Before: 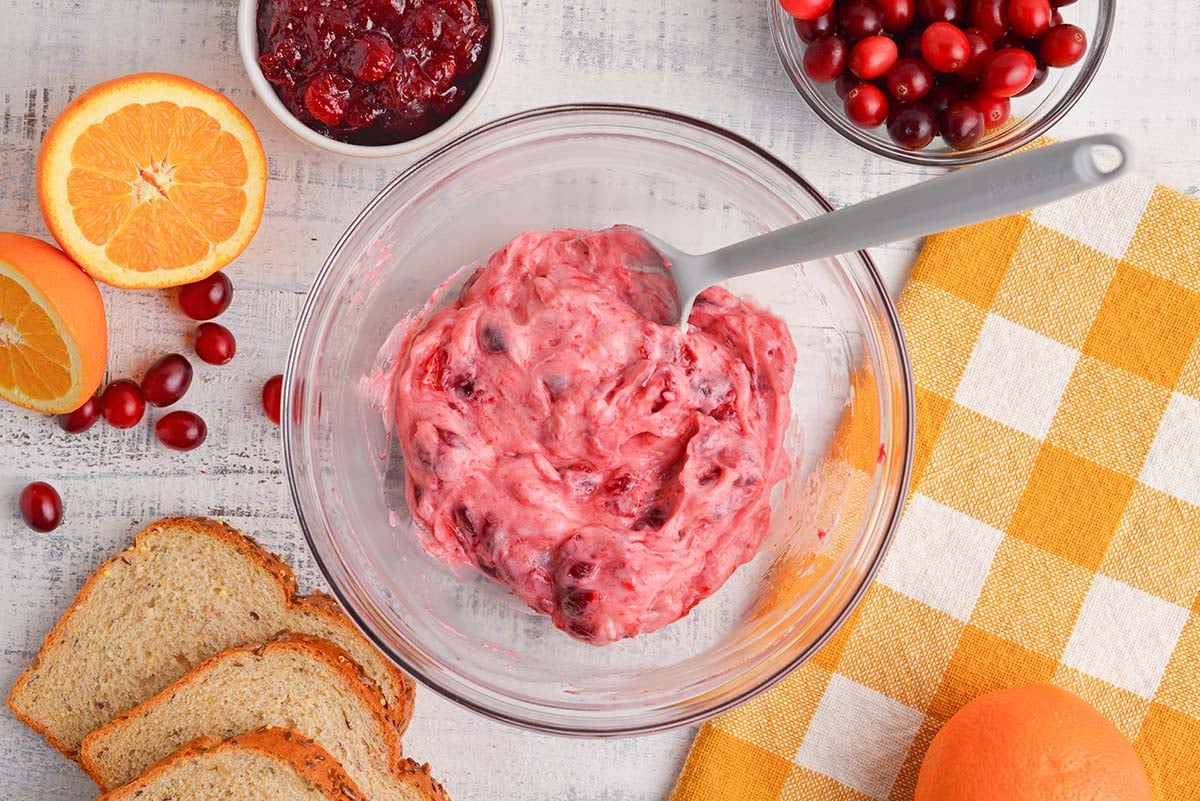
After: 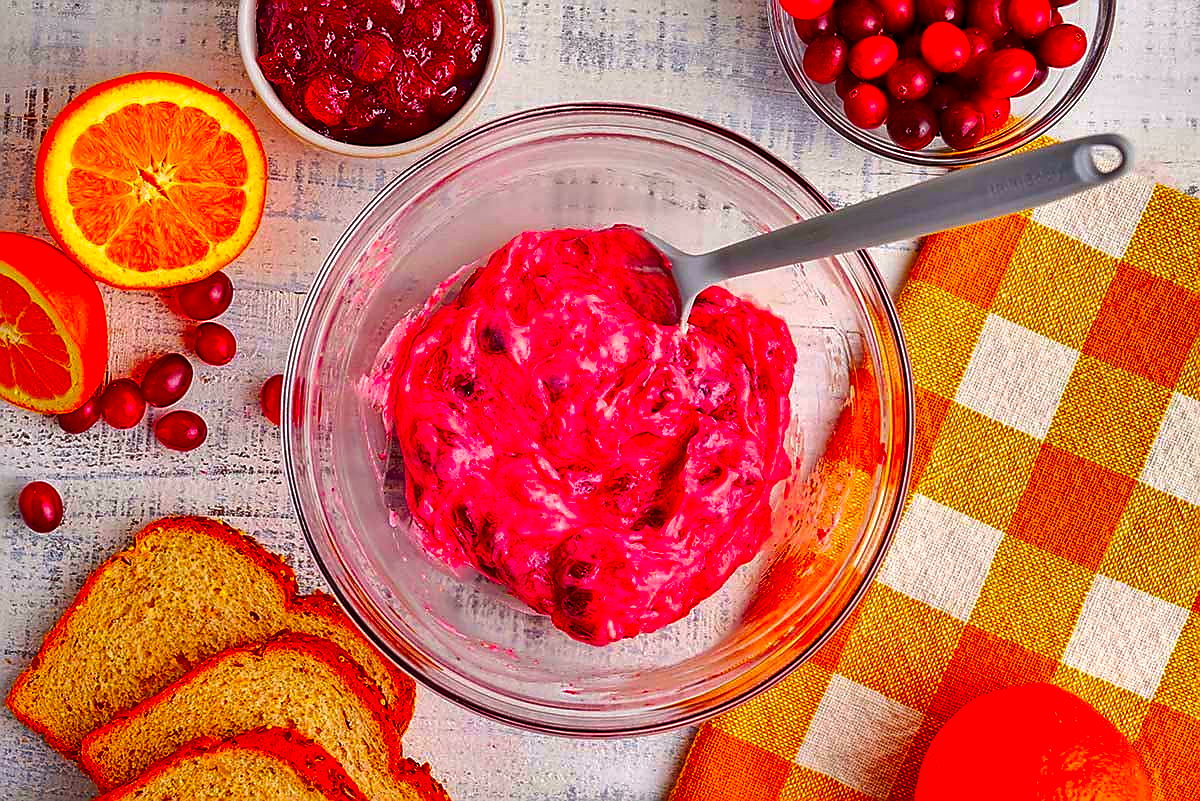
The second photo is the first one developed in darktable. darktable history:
local contrast: highlights 58%, detail 146%
exposure: exposure -0.054 EV, compensate exposure bias true, compensate highlight preservation false
color correction: highlights b* 0.019, saturation 2.2
color balance rgb: white fulcrum 1.02 EV, perceptual saturation grading › global saturation 10.103%
sharpen: radius 1.395, amount 1.253, threshold 0.826
shadows and highlights: radius 109.6, shadows 44.49, highlights -67.33, low approximation 0.01, soften with gaussian
contrast brightness saturation: contrast 0.067, brightness -0.127, saturation 0.059
haze removal: compatibility mode true, adaptive false
